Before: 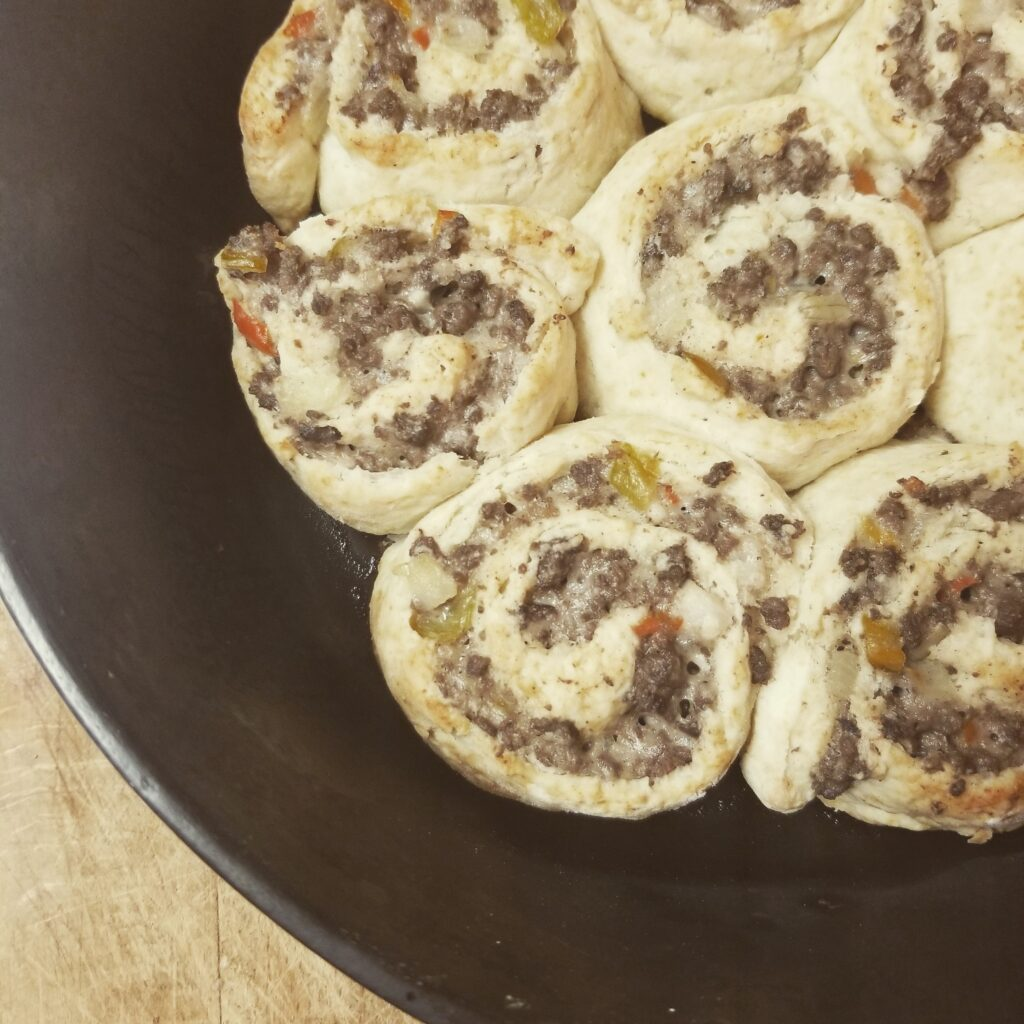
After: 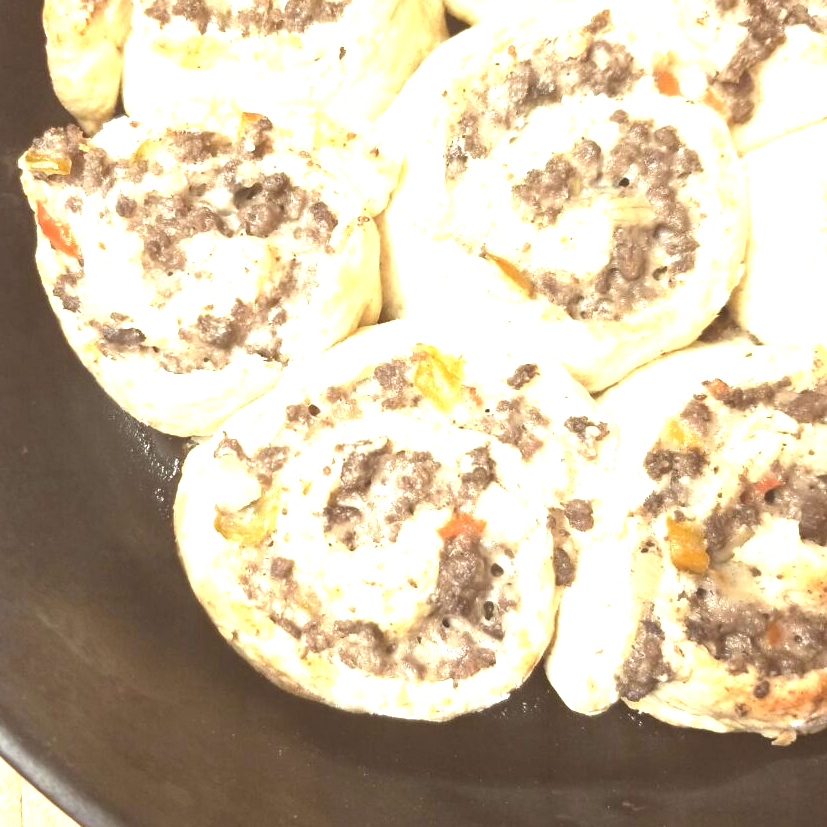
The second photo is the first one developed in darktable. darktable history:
exposure: exposure 1.5 EV, compensate highlight preservation false
crop: left 19.159%, top 9.58%, bottom 9.58%
